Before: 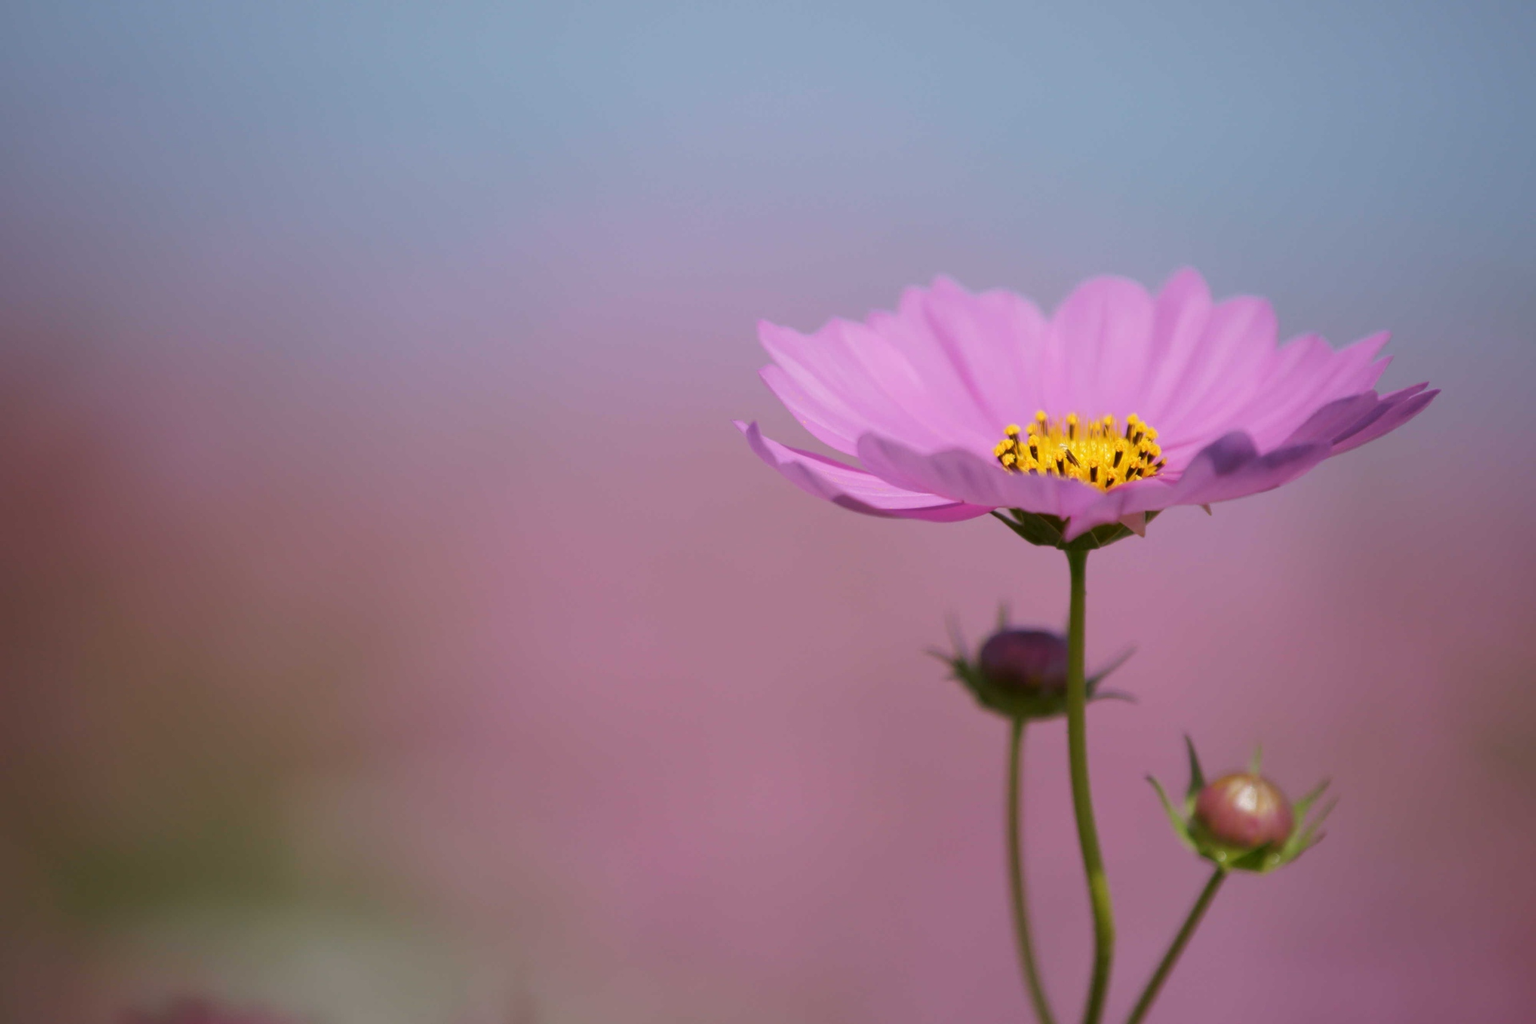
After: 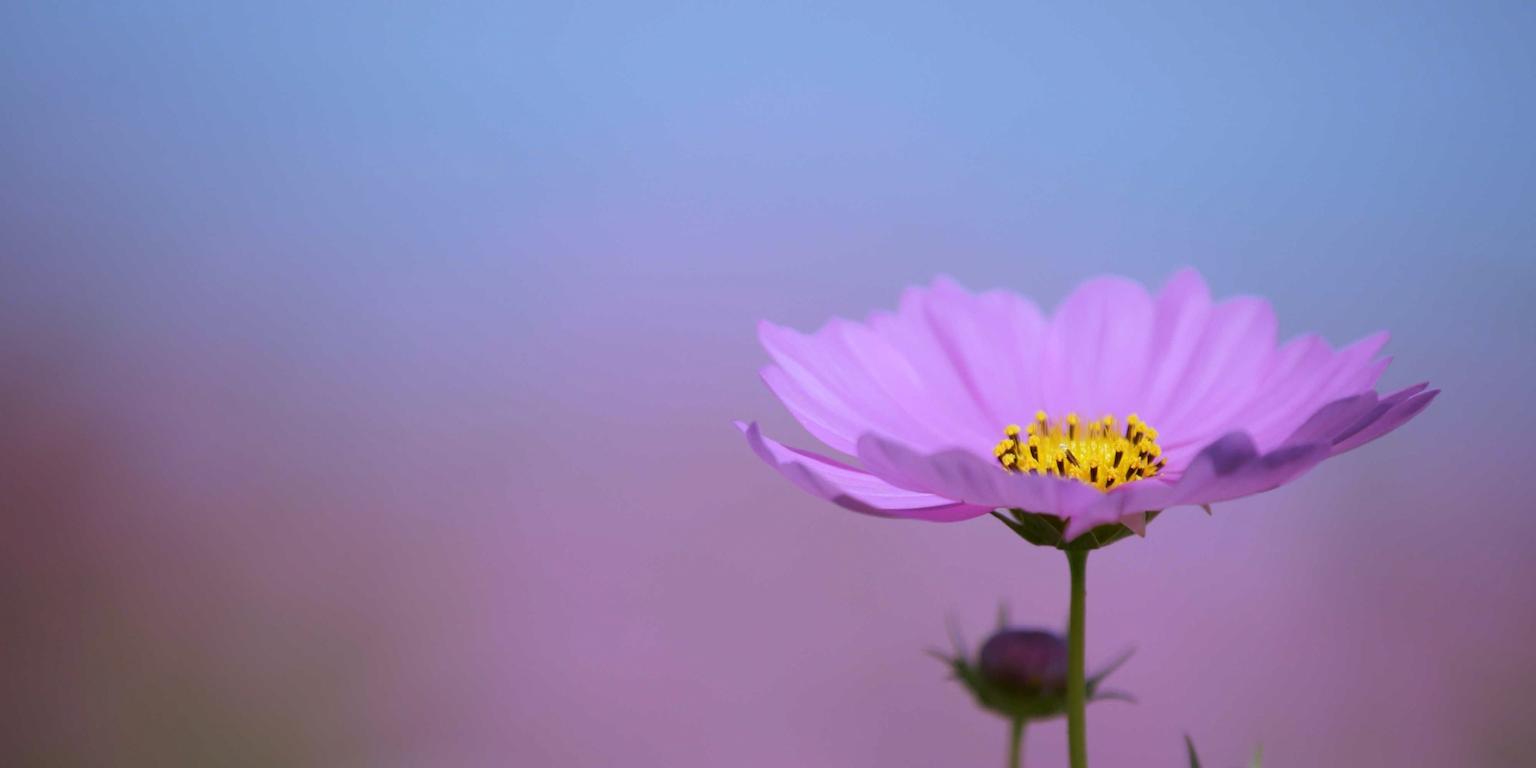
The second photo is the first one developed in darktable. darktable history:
crop: bottom 24.988%
white balance: red 0.948, green 1.02, blue 1.176
